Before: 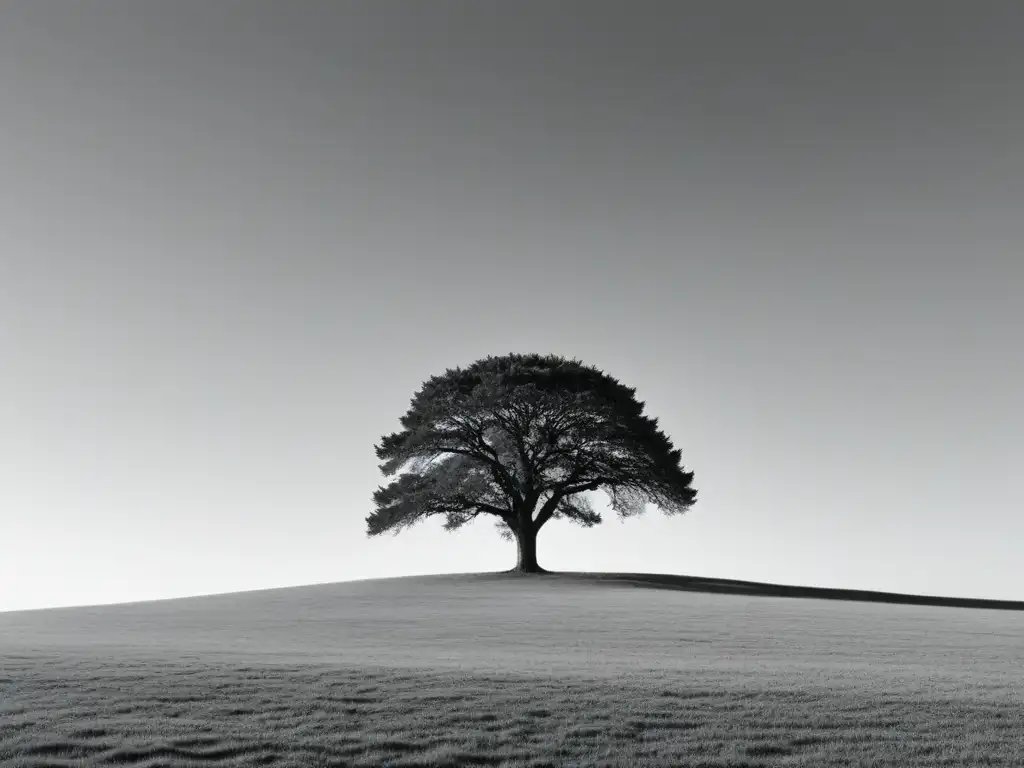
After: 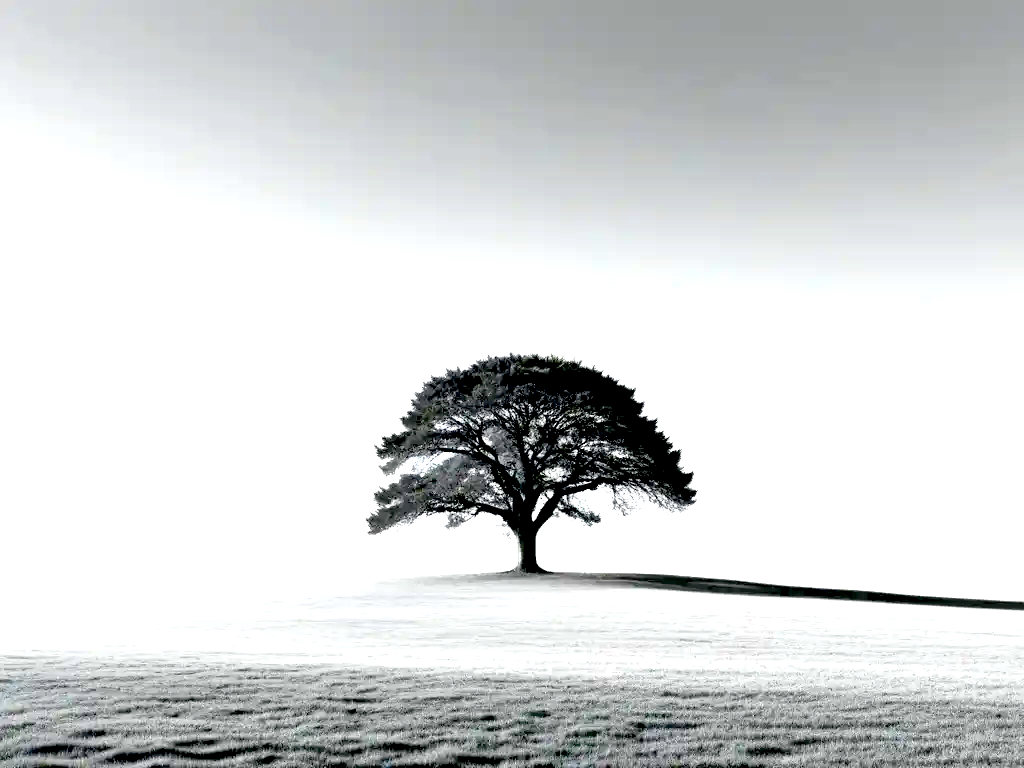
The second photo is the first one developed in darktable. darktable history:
exposure: black level correction 0.016, exposure 1.771 EV, compensate exposure bias true, compensate highlight preservation false
